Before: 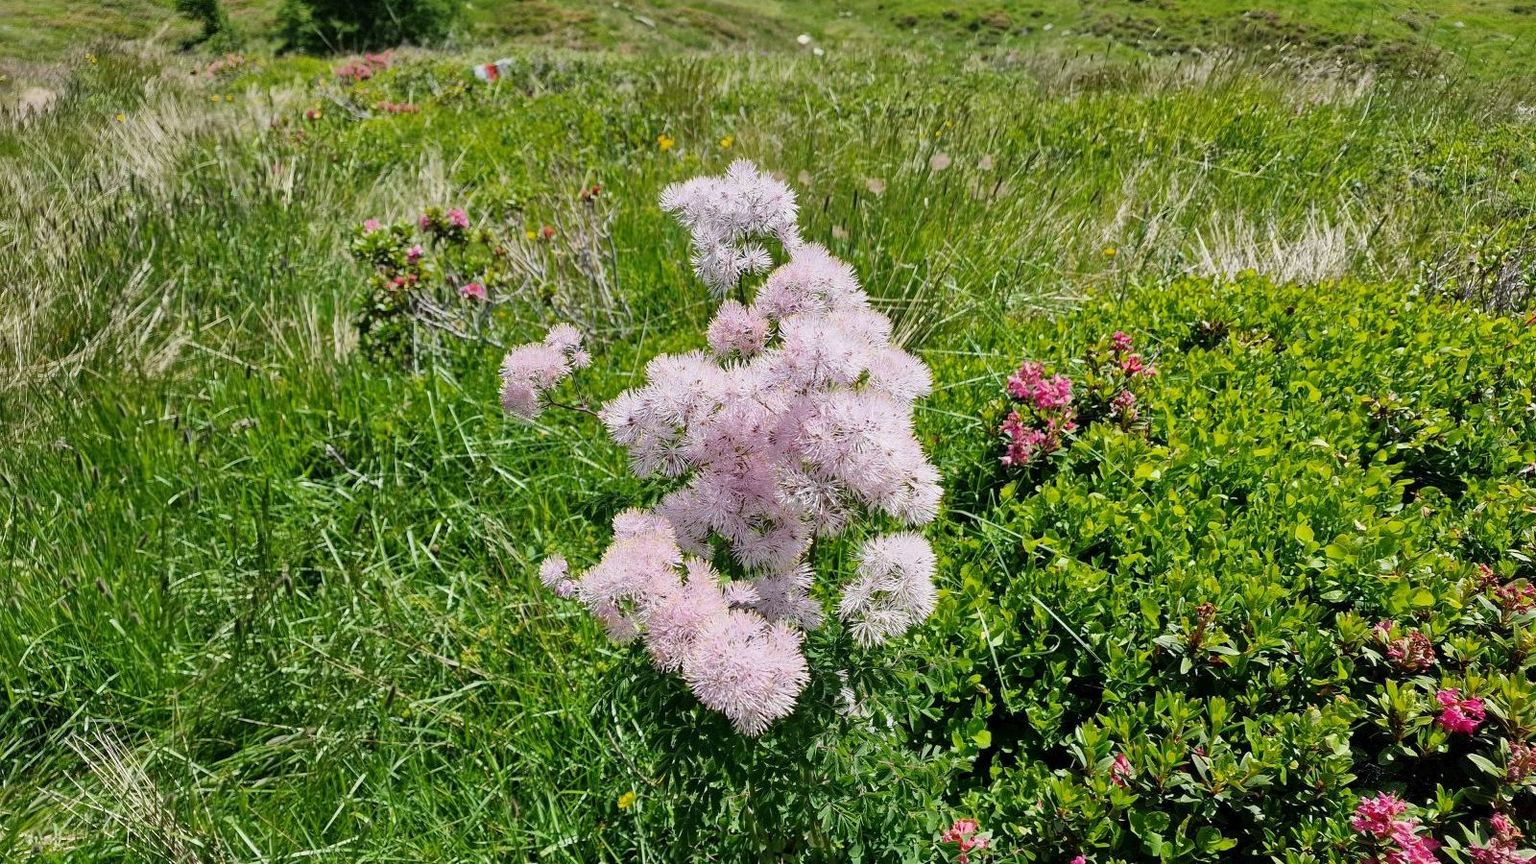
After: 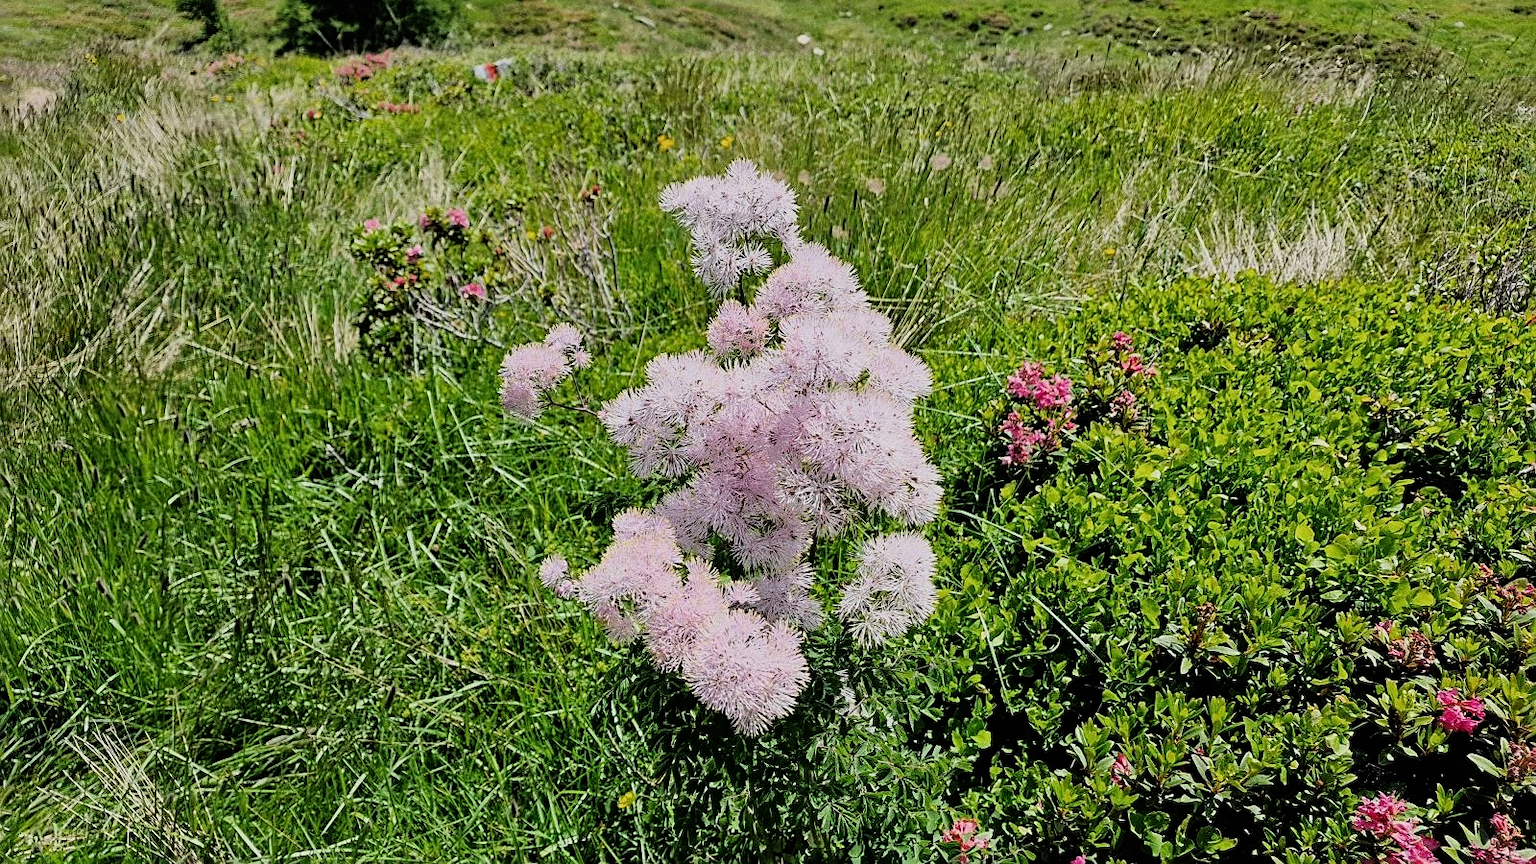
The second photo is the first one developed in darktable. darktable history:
sharpen: on, module defaults
filmic rgb: black relative exposure -7.75 EV, white relative exposure 4.4 EV, threshold 3 EV, hardness 3.76, latitude 50%, contrast 1.1, color science v5 (2021), contrast in shadows safe, contrast in highlights safe, enable highlight reconstruction true
grain: coarseness 0.09 ISO
